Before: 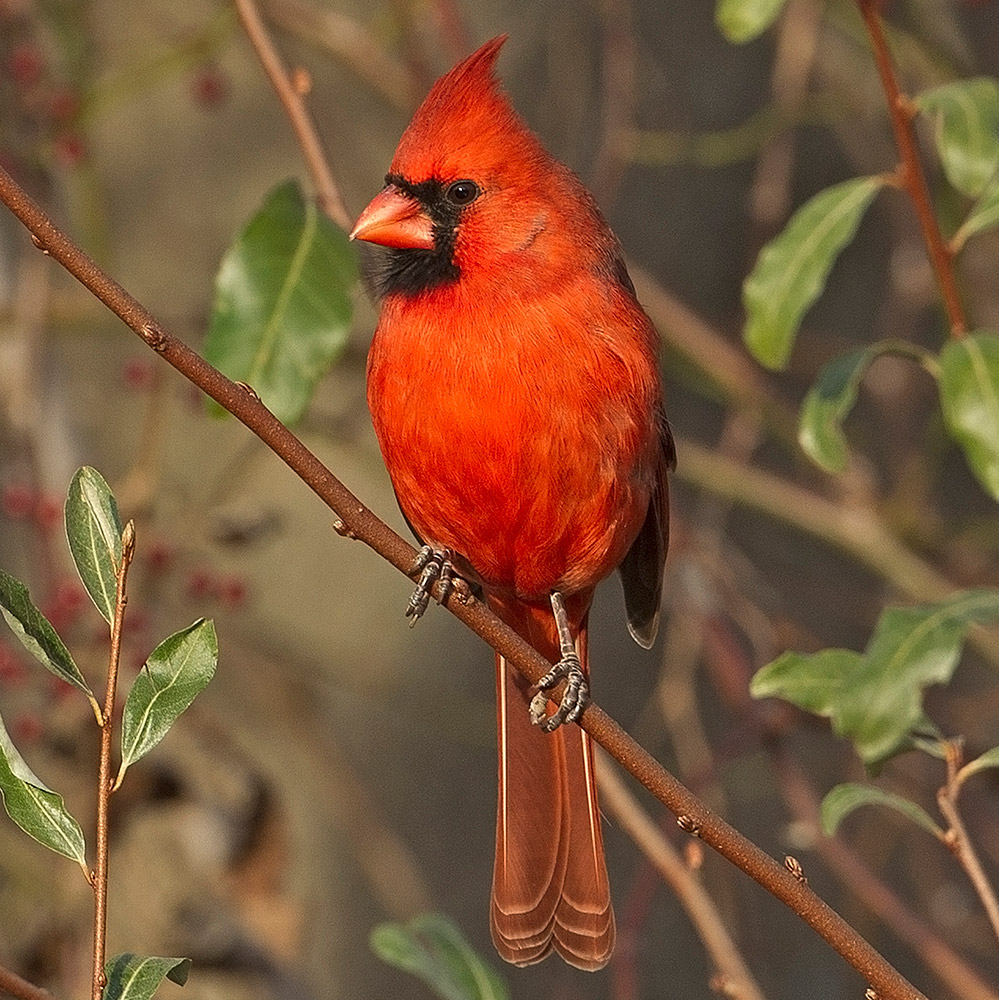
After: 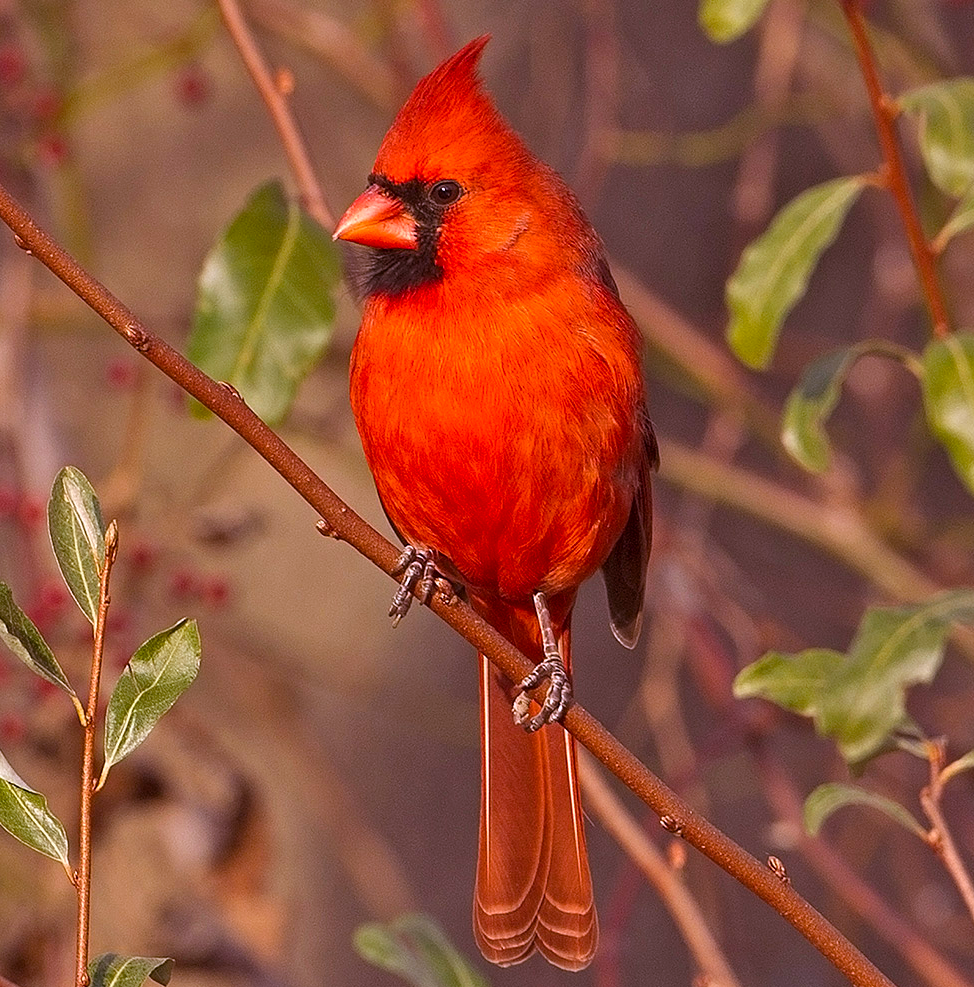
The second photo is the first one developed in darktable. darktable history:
rgb levels: mode RGB, independent channels, levels [[0, 0.474, 1], [0, 0.5, 1], [0, 0.5, 1]]
color balance rgb: perceptual saturation grading › global saturation 20%, global vibrance 20%
crop and rotate: left 1.774%, right 0.633%, bottom 1.28%
white balance: red 1.042, blue 1.17
